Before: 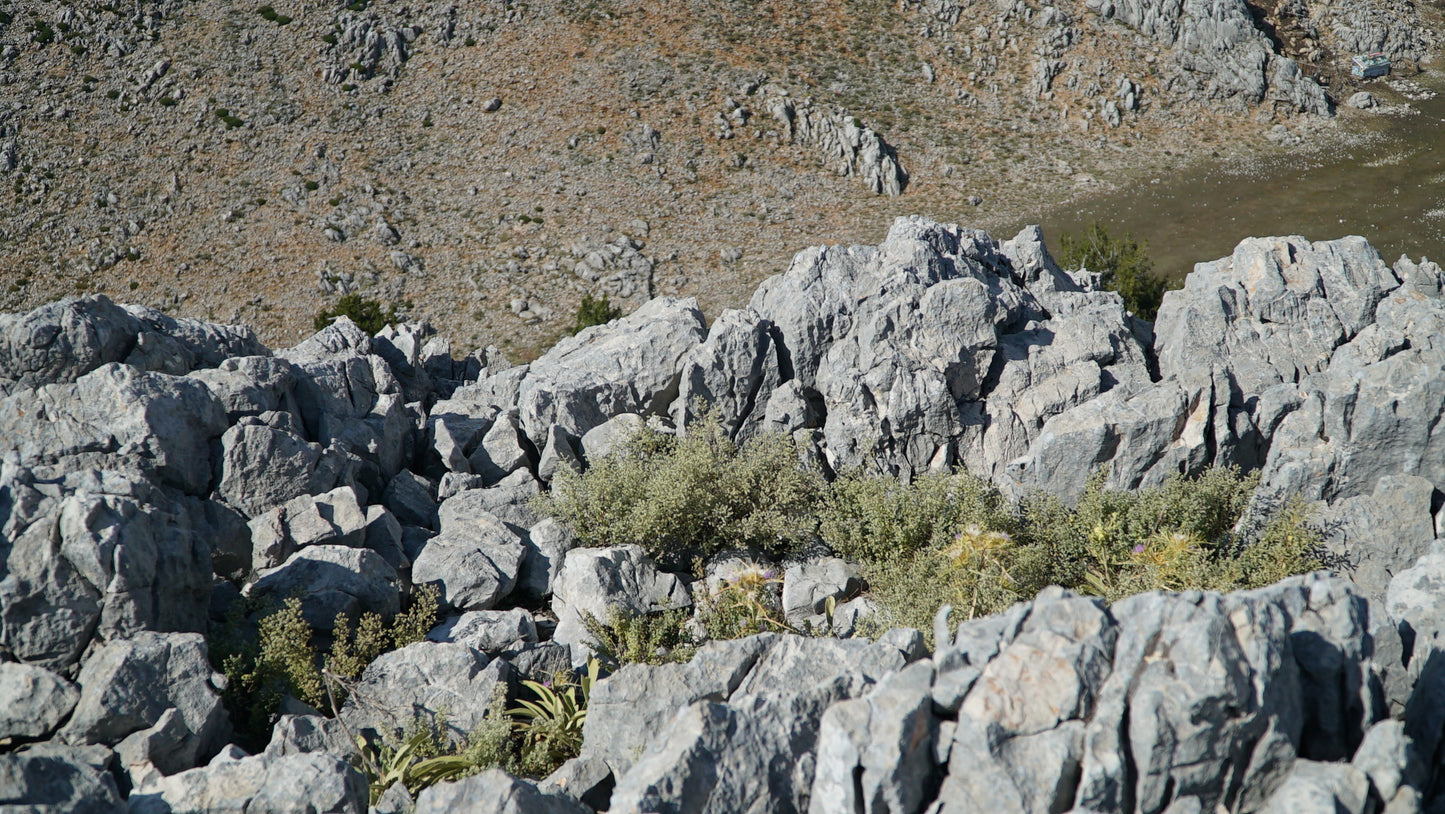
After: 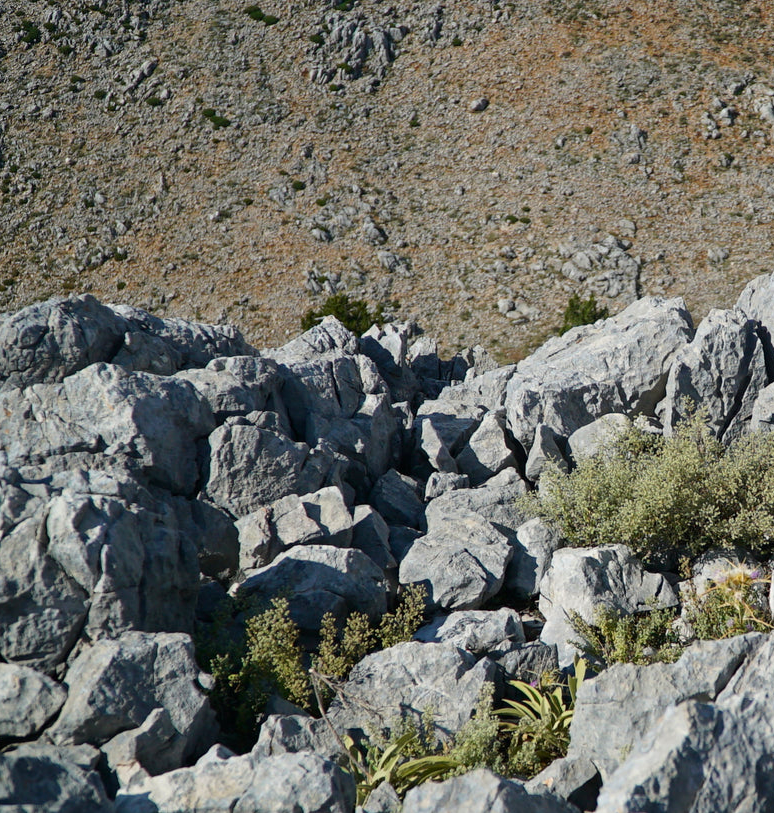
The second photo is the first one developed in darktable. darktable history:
shadows and highlights: shadows 20.83, highlights -82.92, soften with gaussian
contrast brightness saturation: contrast 0.077, saturation 0.197
crop: left 0.938%, right 45.495%, bottom 0.086%
